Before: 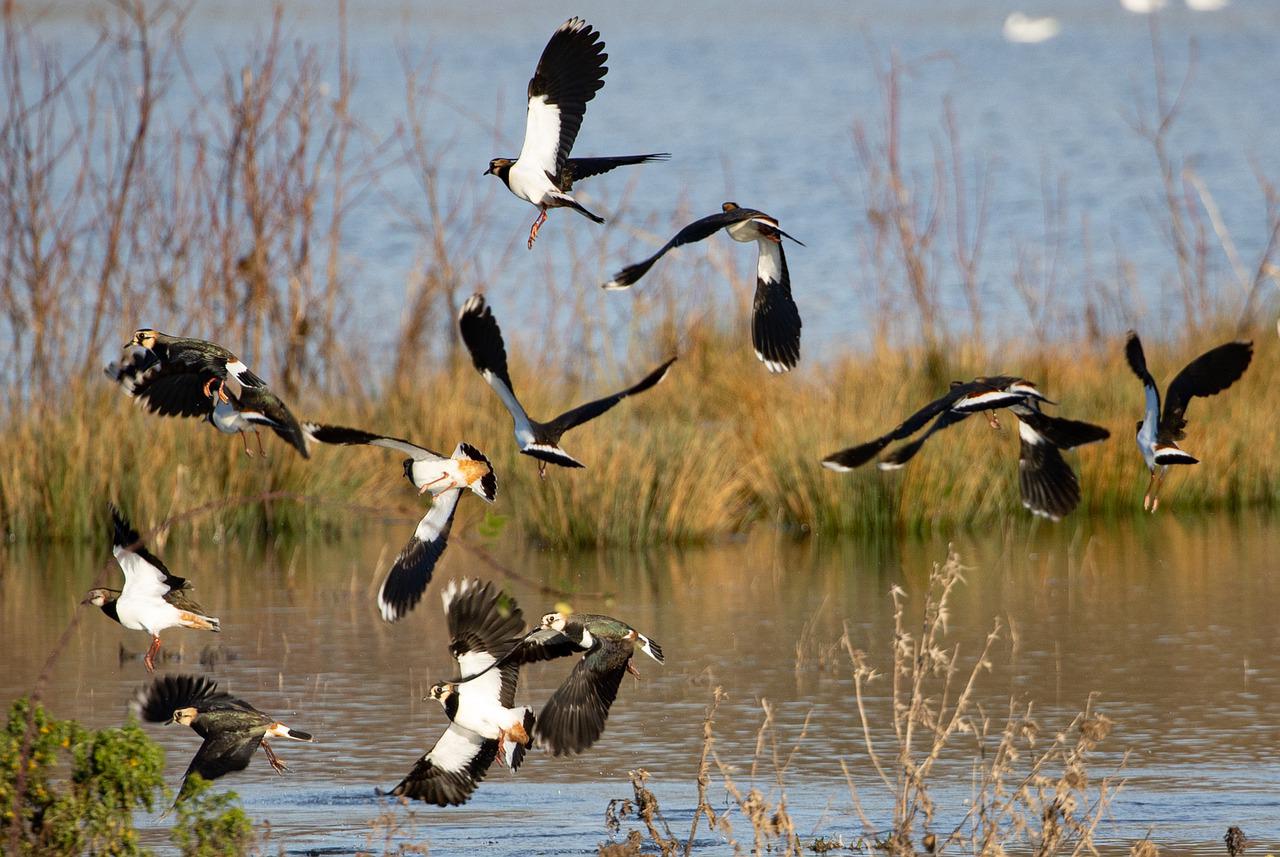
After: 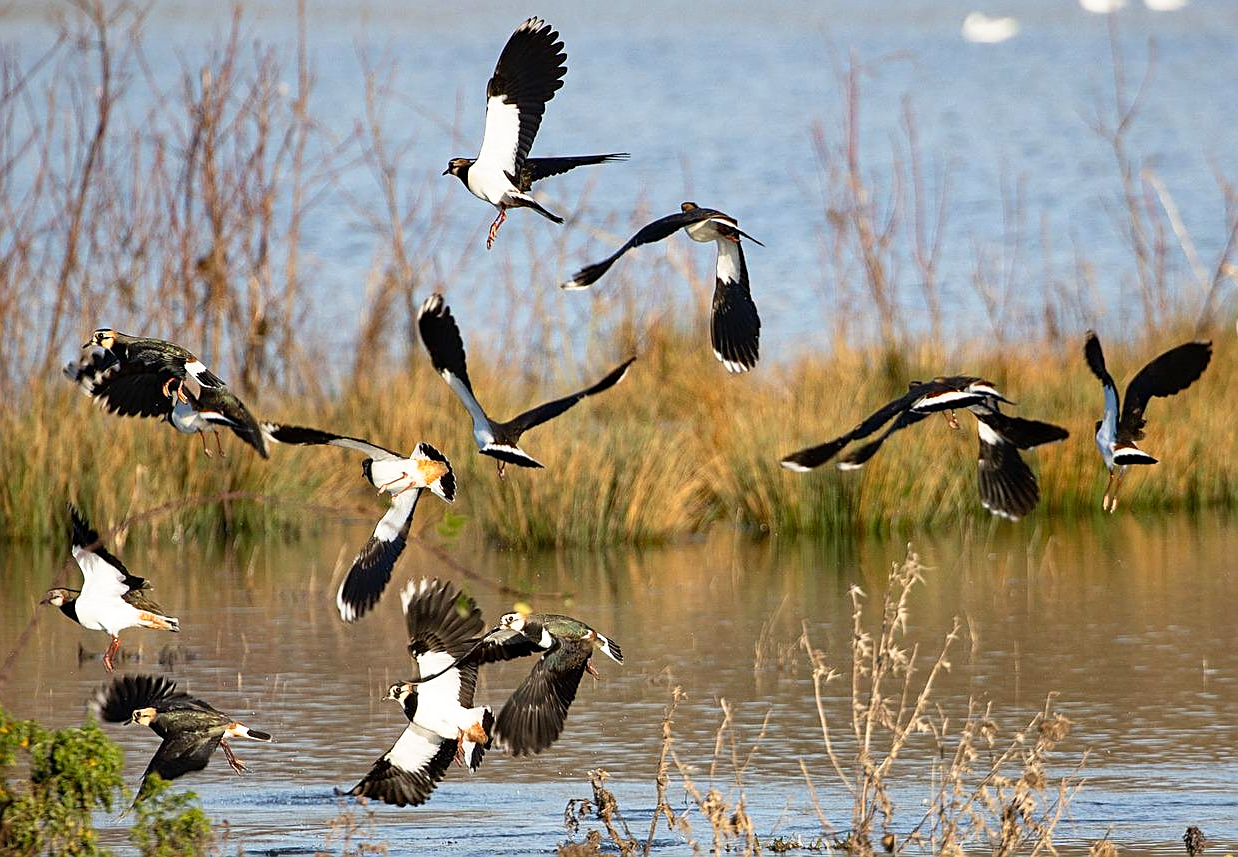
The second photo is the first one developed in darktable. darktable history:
sharpen: on, module defaults
tone curve: curves: ch0 [(0, 0) (0.003, 0.003) (0.011, 0.012) (0.025, 0.027) (0.044, 0.048) (0.069, 0.076) (0.1, 0.109) (0.136, 0.148) (0.177, 0.194) (0.224, 0.245) (0.277, 0.303) (0.335, 0.366) (0.399, 0.436) (0.468, 0.511) (0.543, 0.593) (0.623, 0.681) (0.709, 0.775) (0.801, 0.875) (0.898, 0.954) (1, 1)], preserve colors none
tone equalizer: on, module defaults
crop and rotate: left 3.238%
